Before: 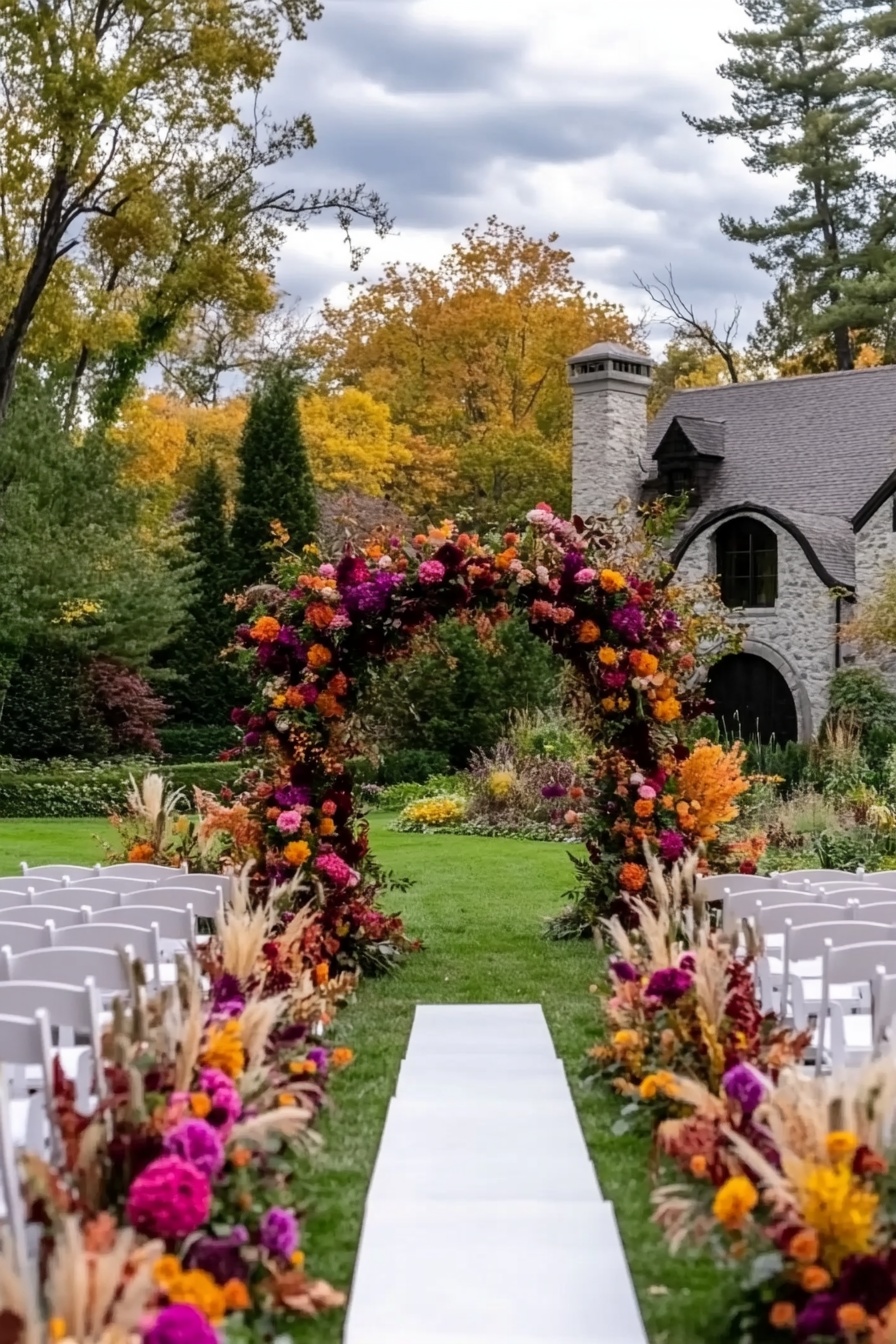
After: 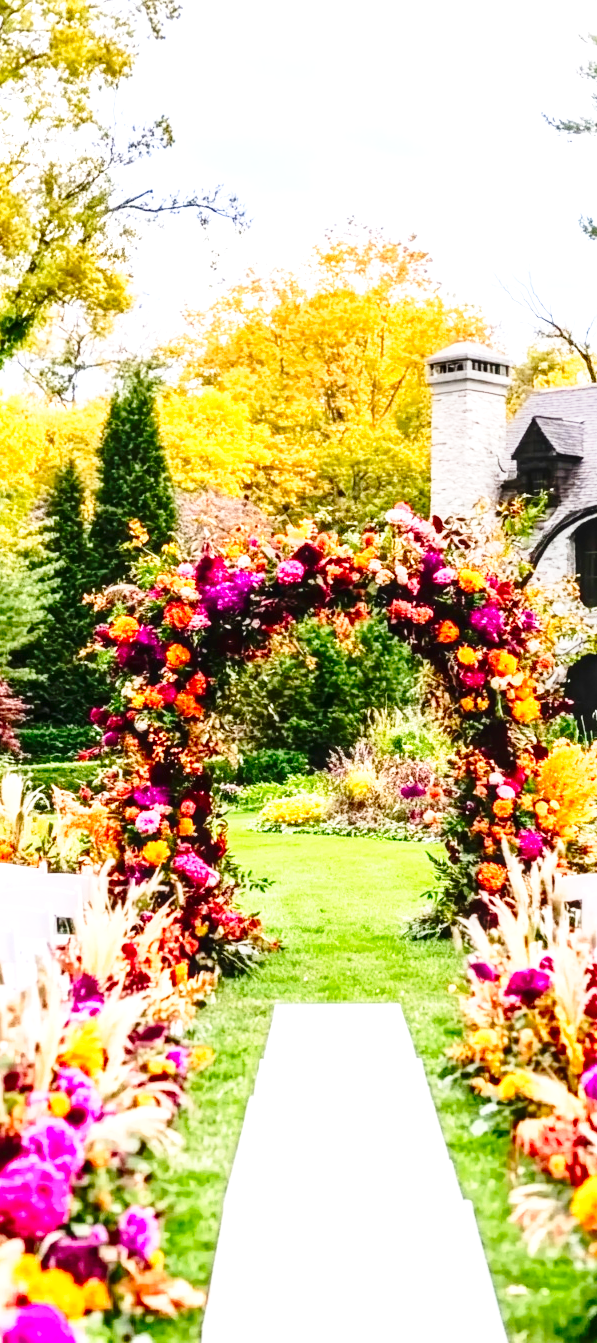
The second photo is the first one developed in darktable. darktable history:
contrast brightness saturation: contrast 0.18, saturation 0.3
crop and rotate: left 15.754%, right 17.579%
base curve: curves: ch0 [(0, 0) (0.028, 0.03) (0.121, 0.232) (0.46, 0.748) (0.859, 0.968) (1, 1)], preserve colors none
local contrast: on, module defaults
exposure: black level correction 0, exposure 1.45 EV, compensate exposure bias true, compensate highlight preservation false
